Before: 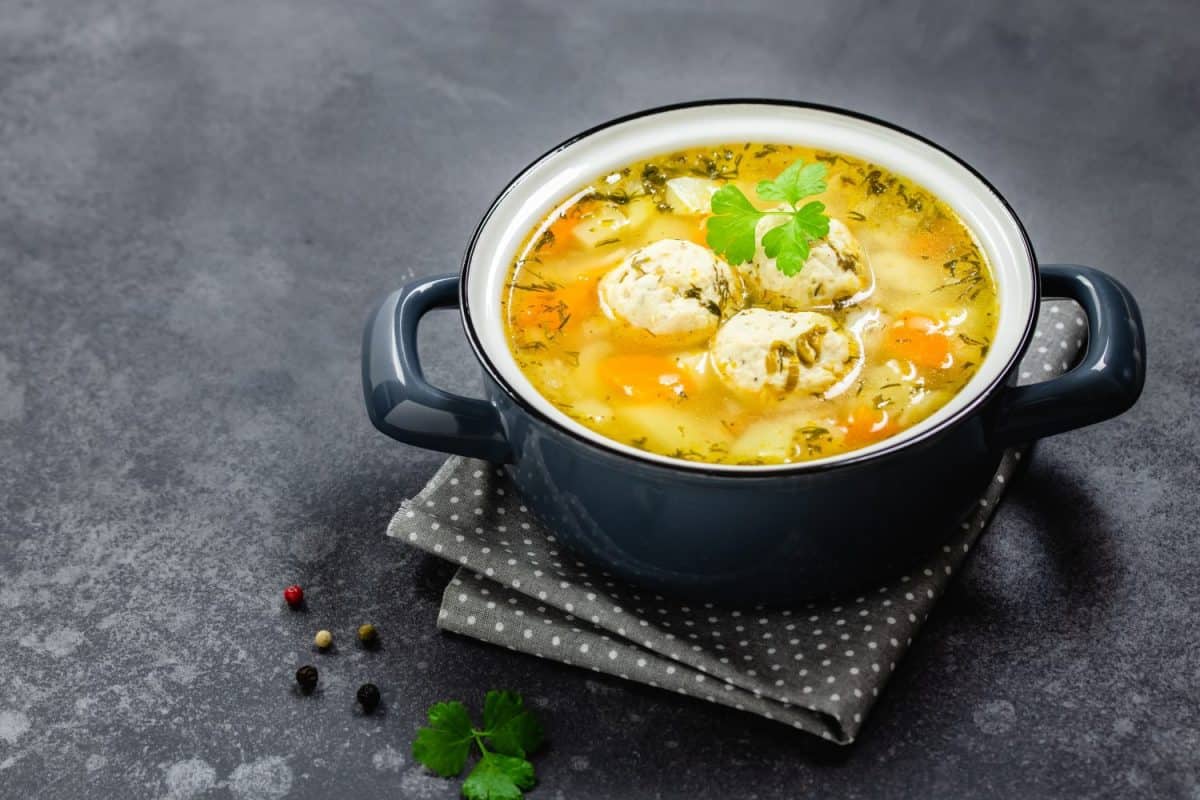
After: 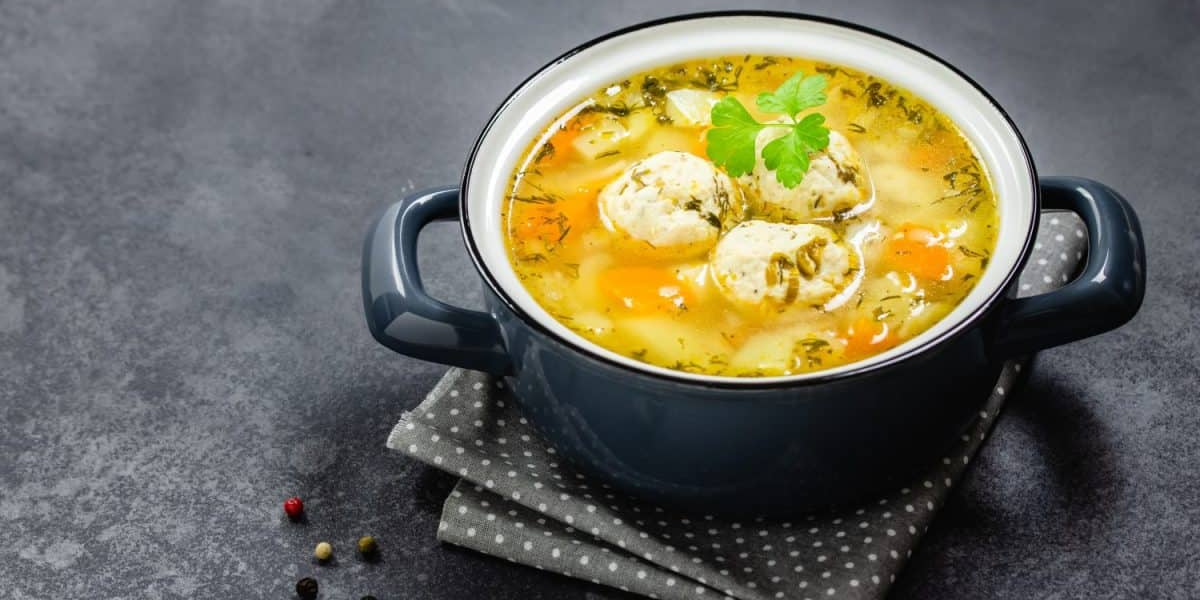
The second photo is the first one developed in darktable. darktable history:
crop: top 11.06%, bottom 13.872%
